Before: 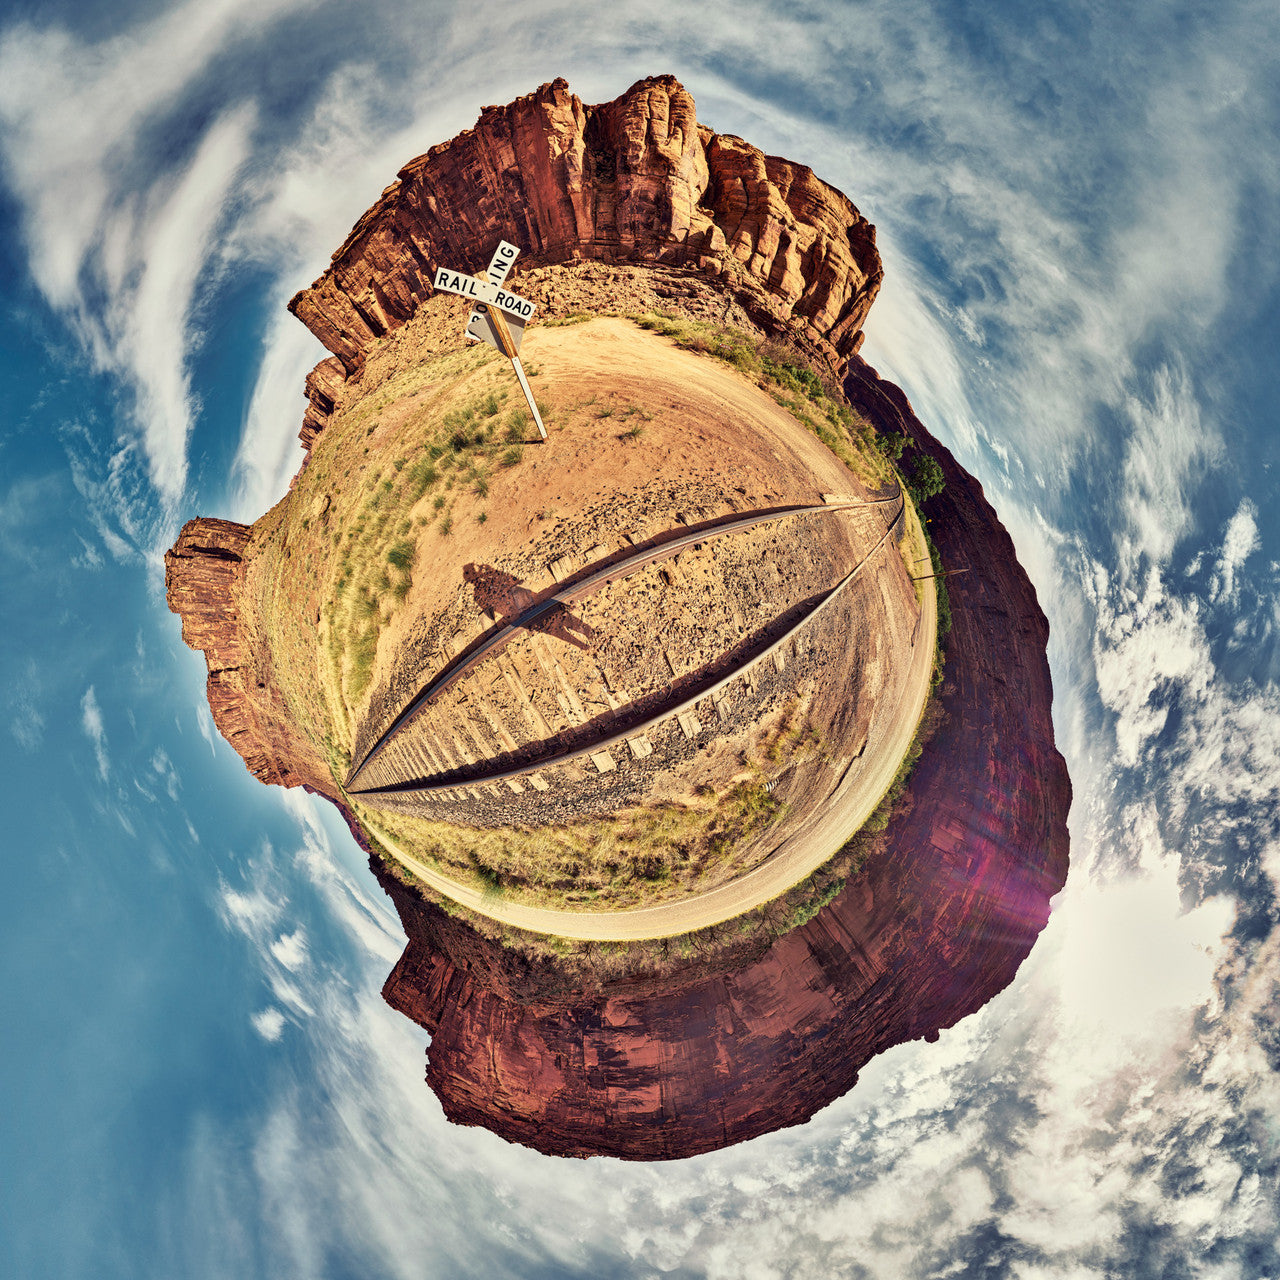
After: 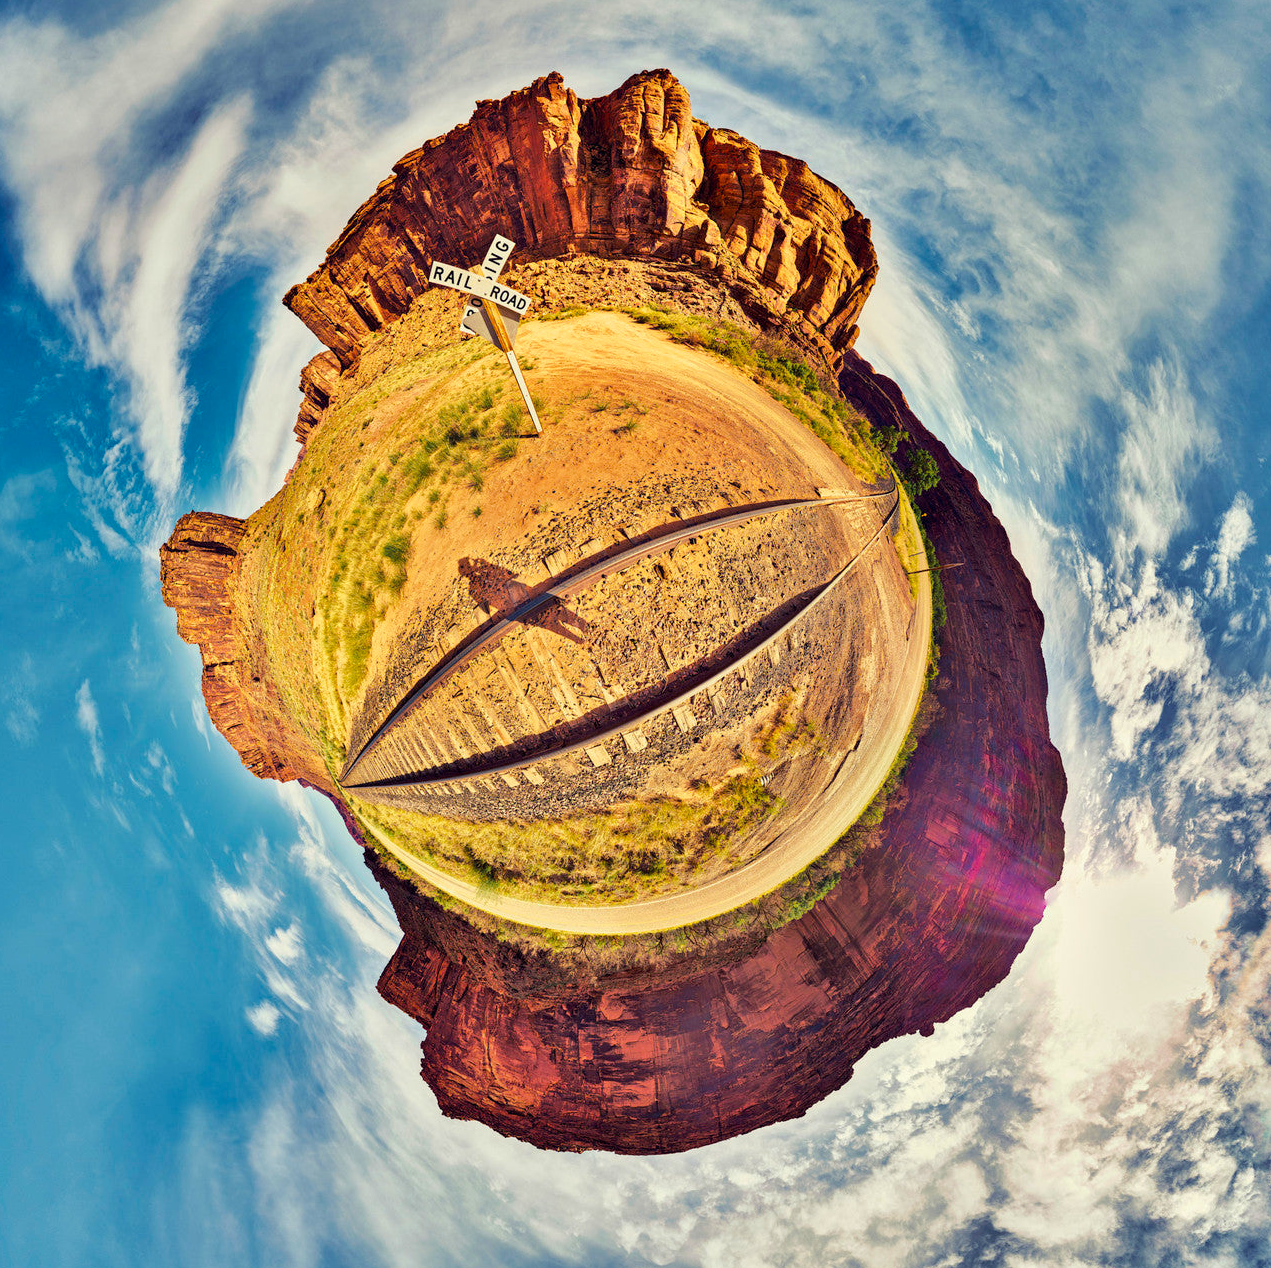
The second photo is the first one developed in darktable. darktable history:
color balance rgb: perceptual saturation grading › global saturation 25%, perceptual brilliance grading › mid-tones 10%, perceptual brilliance grading › shadows 15%, global vibrance 20%
crop: left 0.434%, top 0.485%, right 0.244%, bottom 0.386%
